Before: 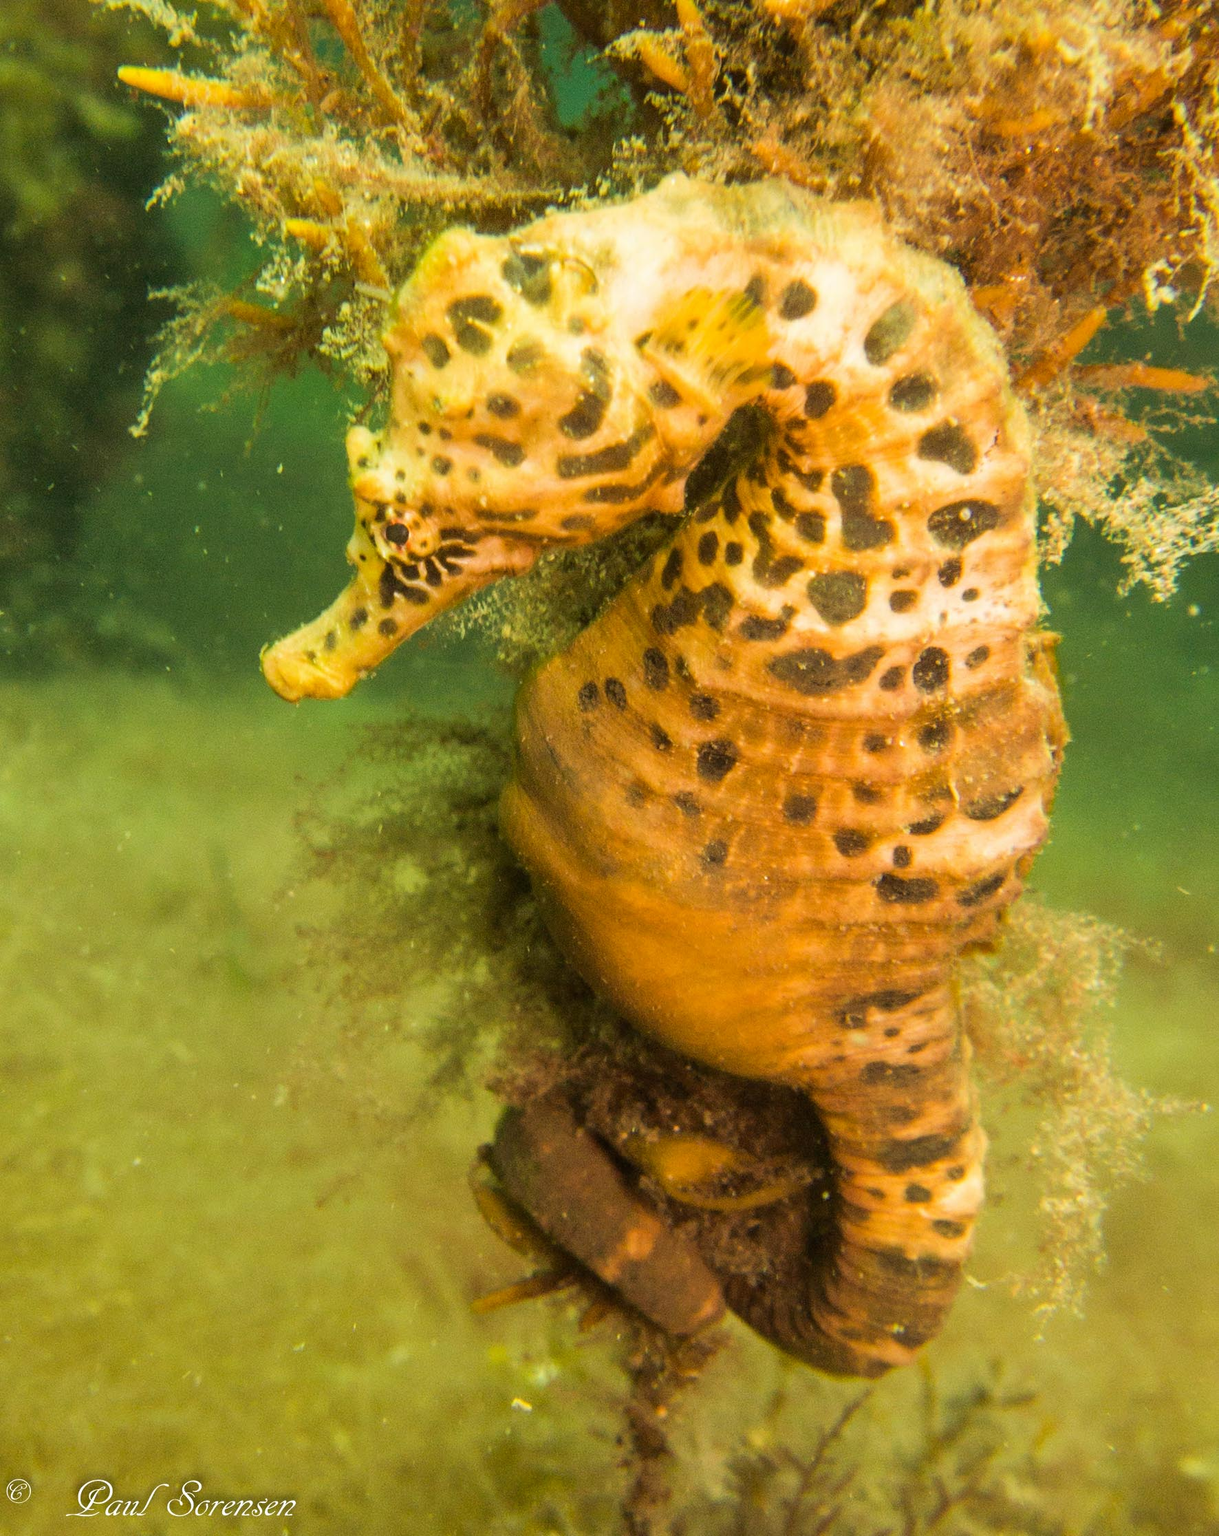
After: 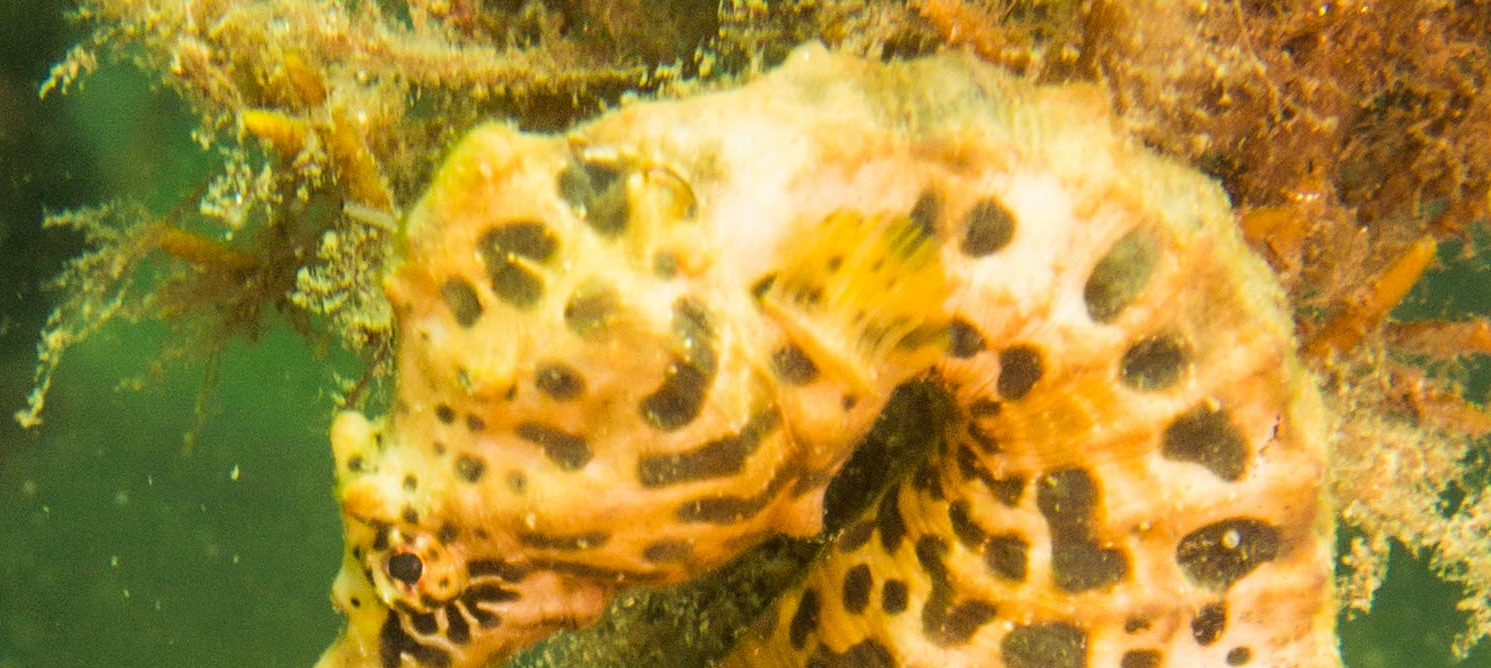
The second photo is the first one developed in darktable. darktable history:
crop and rotate: left 9.708%, top 9.361%, right 6.134%, bottom 60.702%
